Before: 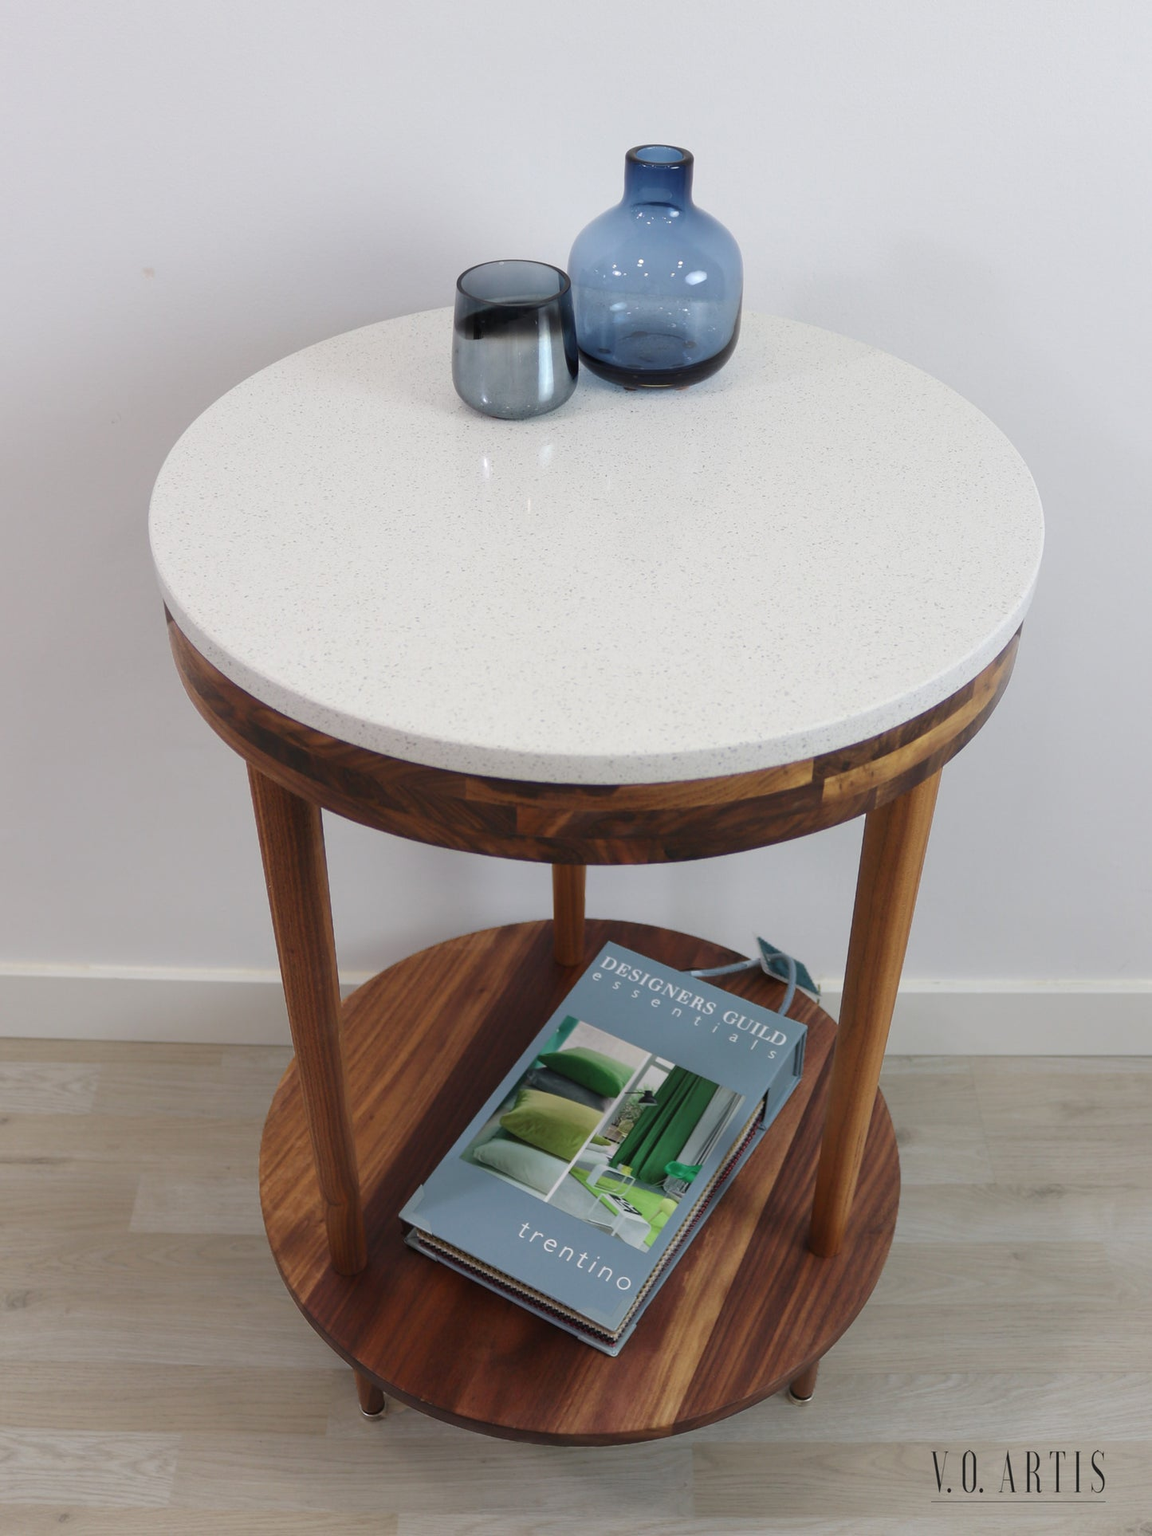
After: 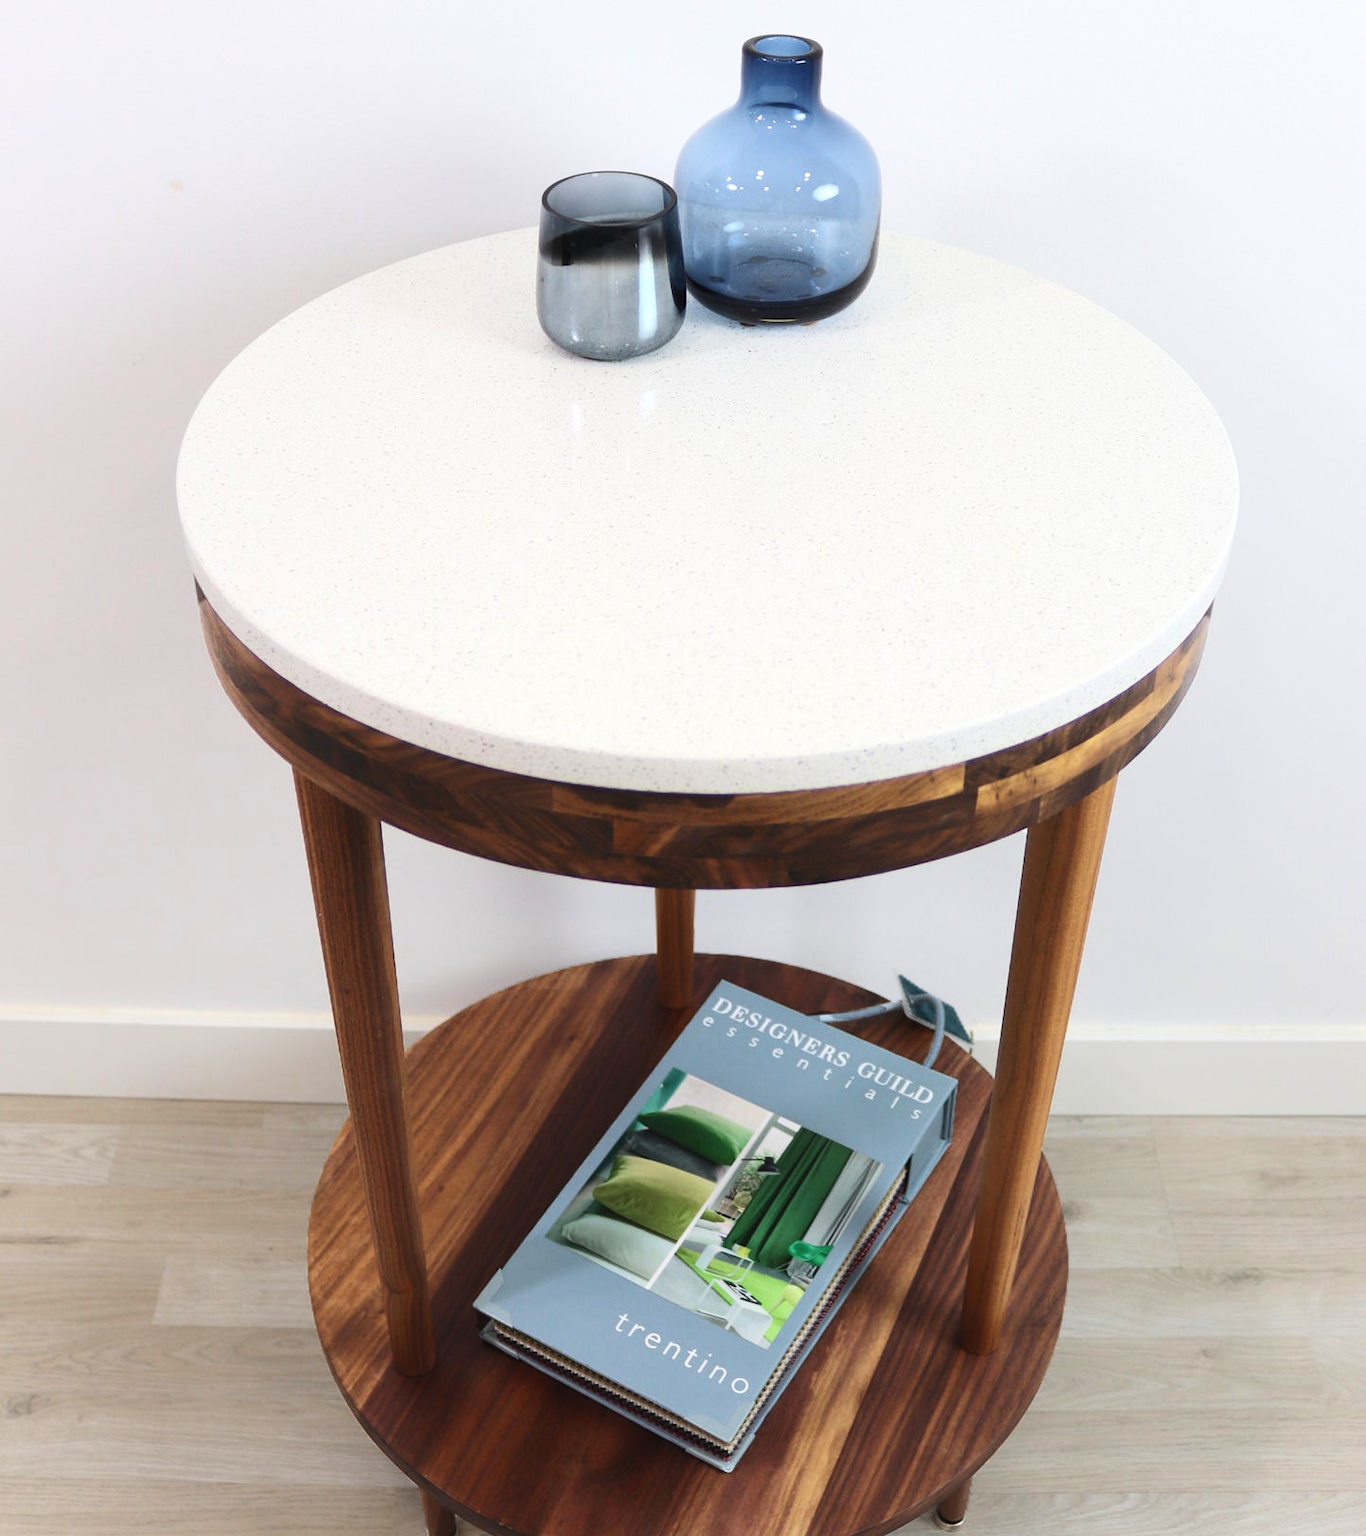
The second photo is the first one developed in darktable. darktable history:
crop: top 7.559%, bottom 8.143%
contrast brightness saturation: contrast 0.197, brightness 0.147, saturation 0.149
tone equalizer: -8 EV -0.447 EV, -7 EV -0.378 EV, -6 EV -0.339 EV, -5 EV -0.189 EV, -3 EV 0.247 EV, -2 EV 0.336 EV, -1 EV 0.37 EV, +0 EV 0.439 EV, edges refinement/feathering 500, mask exposure compensation -1.57 EV, preserve details no
